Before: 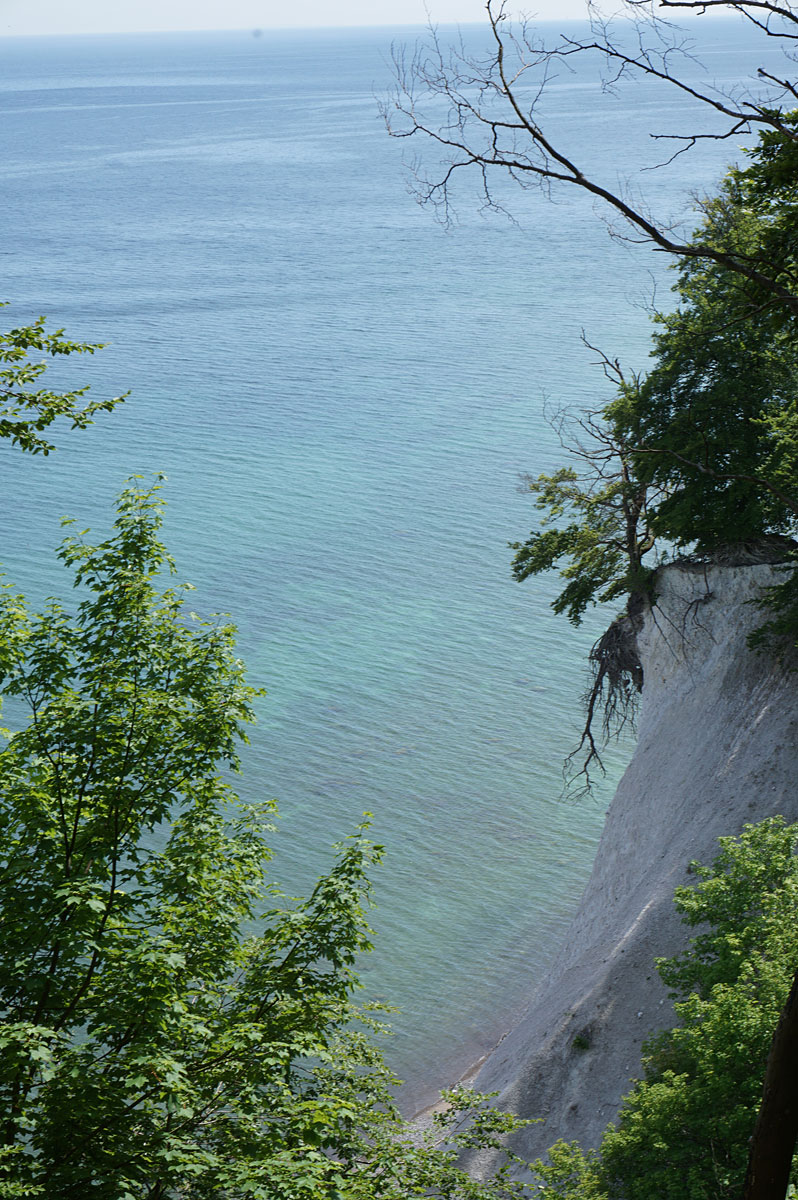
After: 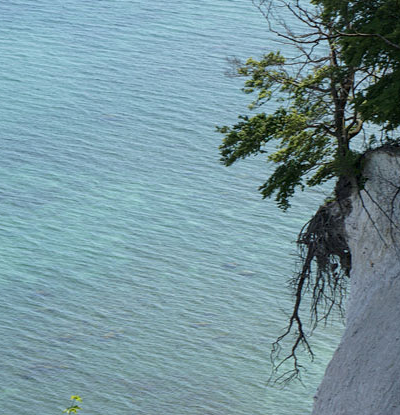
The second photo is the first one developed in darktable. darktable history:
tone equalizer: on, module defaults
crop: left 36.607%, top 34.735%, right 13.146%, bottom 30.611%
local contrast: on, module defaults
